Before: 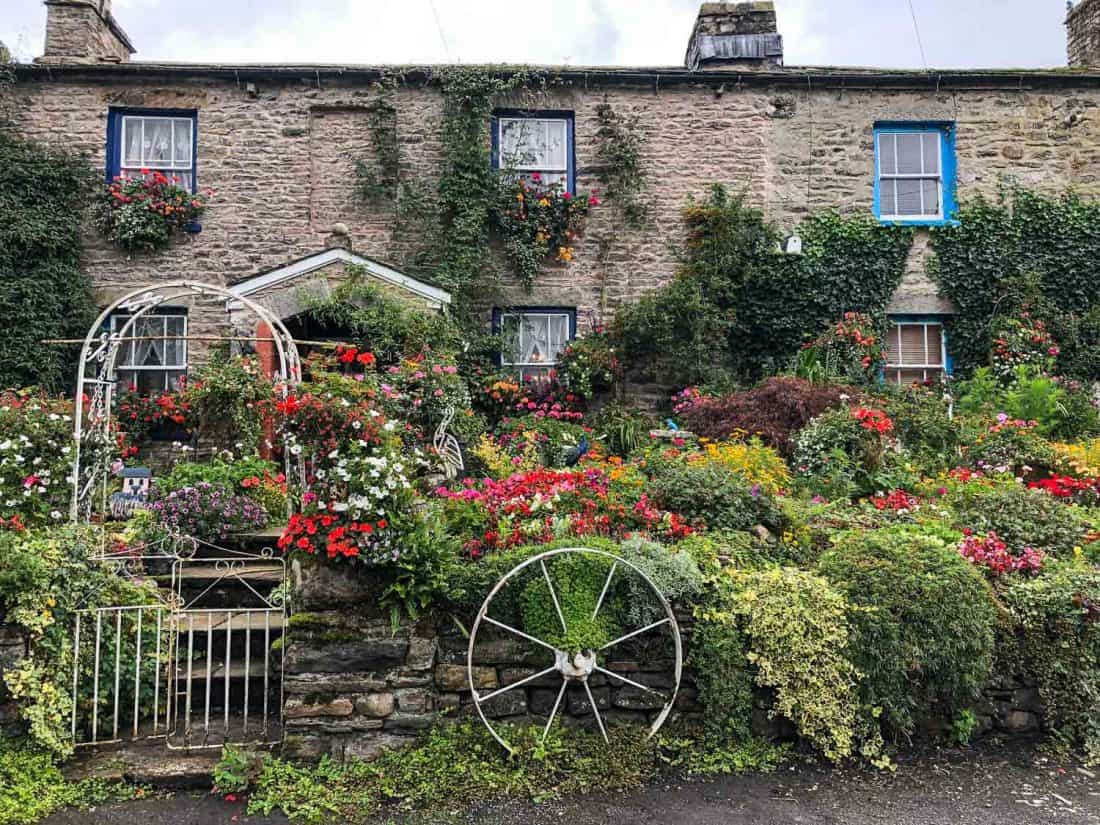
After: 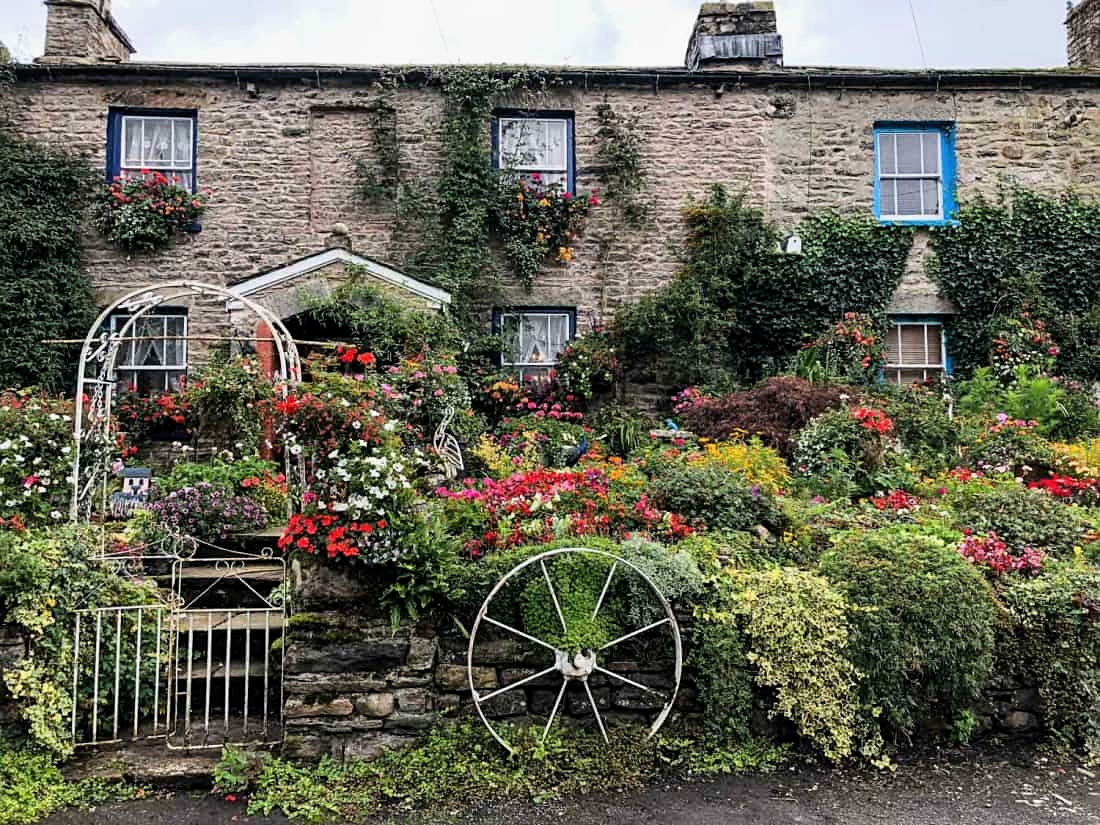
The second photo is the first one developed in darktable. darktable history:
sharpen: amount 0.206
filmic rgb: black relative exposure -12.68 EV, white relative exposure 2.82 EV, threshold 2.95 EV, target black luminance 0%, hardness 8.6, latitude 70.03%, contrast 1.136, shadows ↔ highlights balance -1.16%, enable highlight reconstruction true
tone equalizer: on, module defaults
